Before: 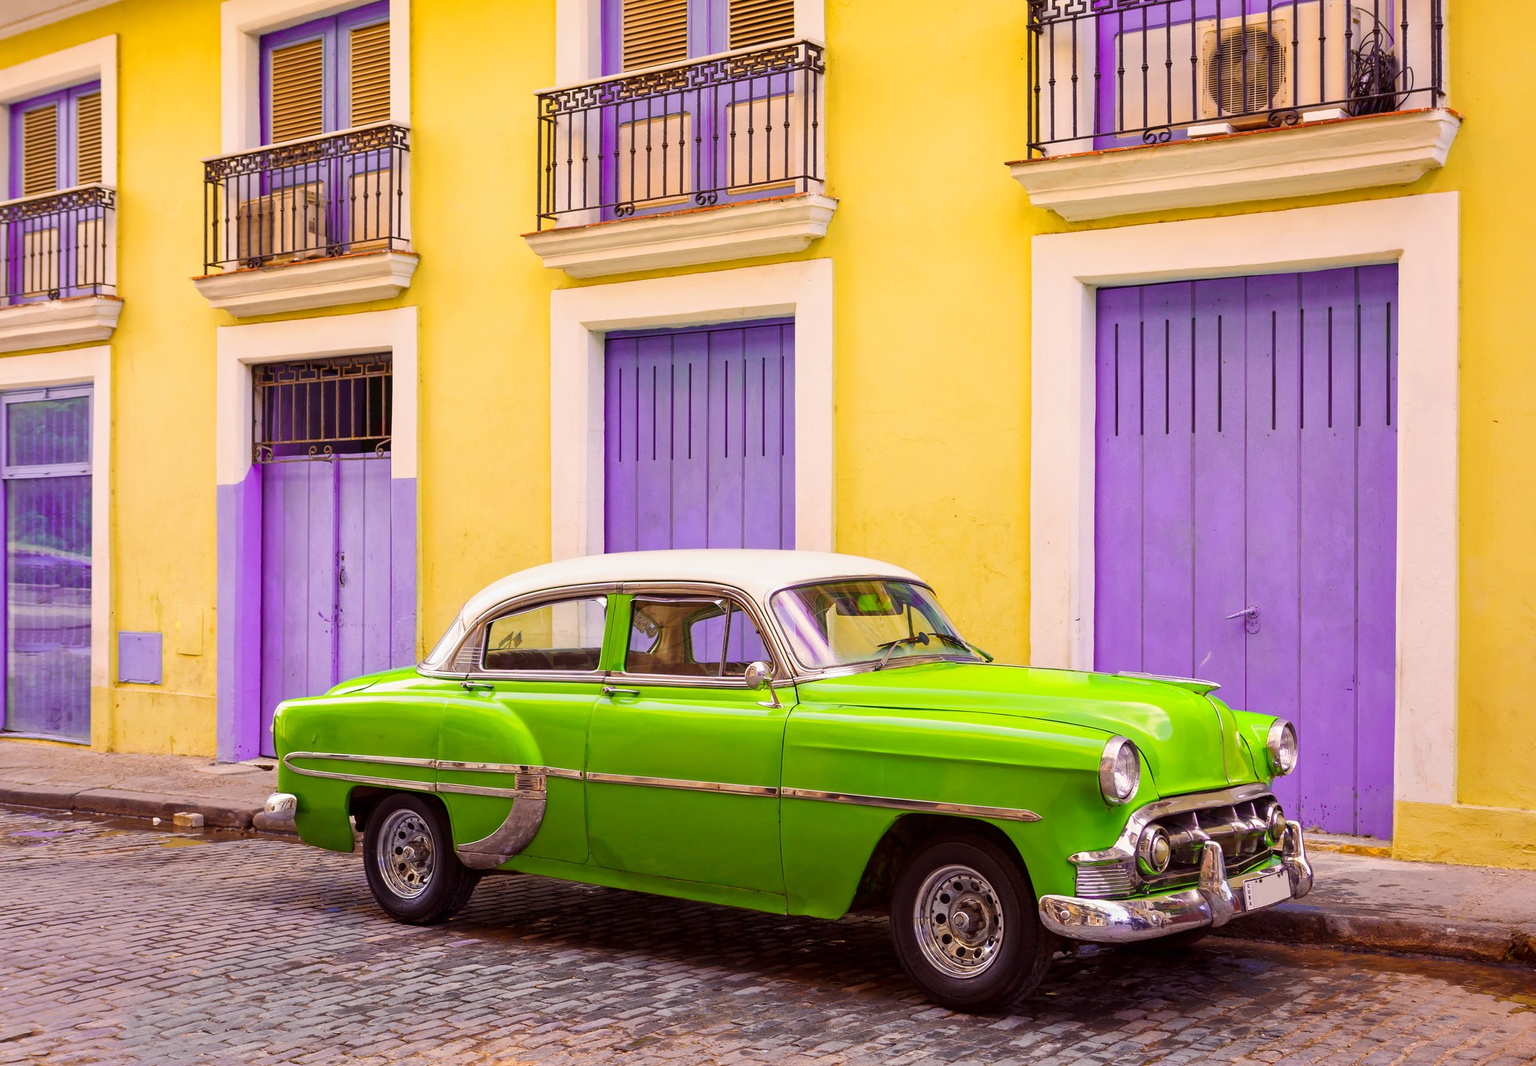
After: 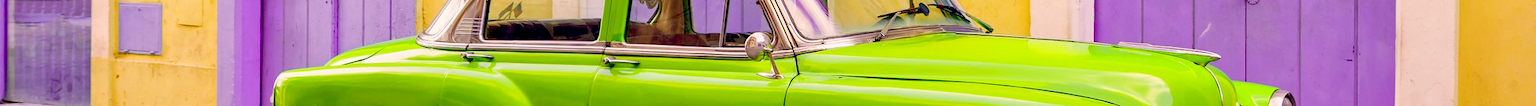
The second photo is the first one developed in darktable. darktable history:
crop and rotate: top 59.084%, bottom 30.916%
color balance: lift [0.975, 0.993, 1, 1.015], gamma [1.1, 1, 1, 0.945], gain [1, 1.04, 1, 0.95]
